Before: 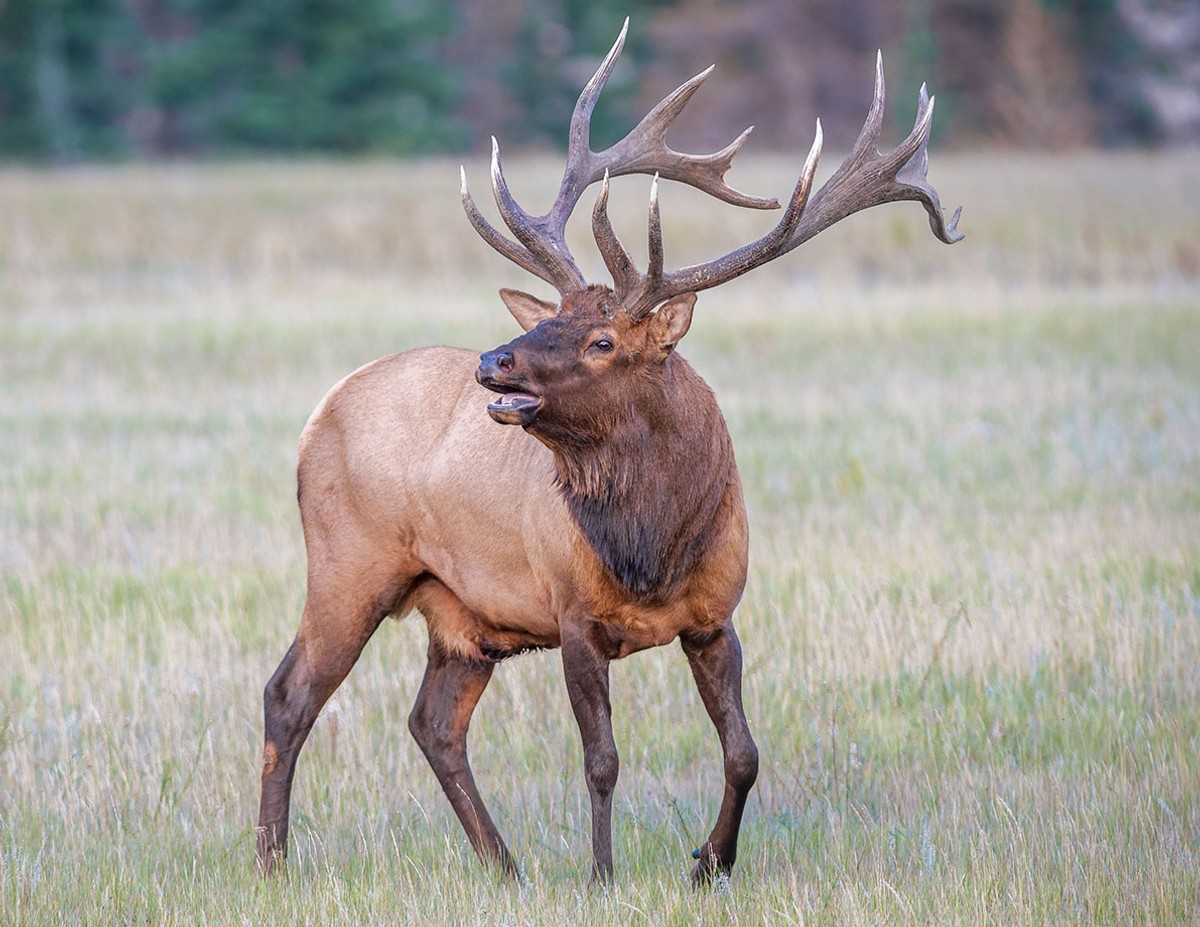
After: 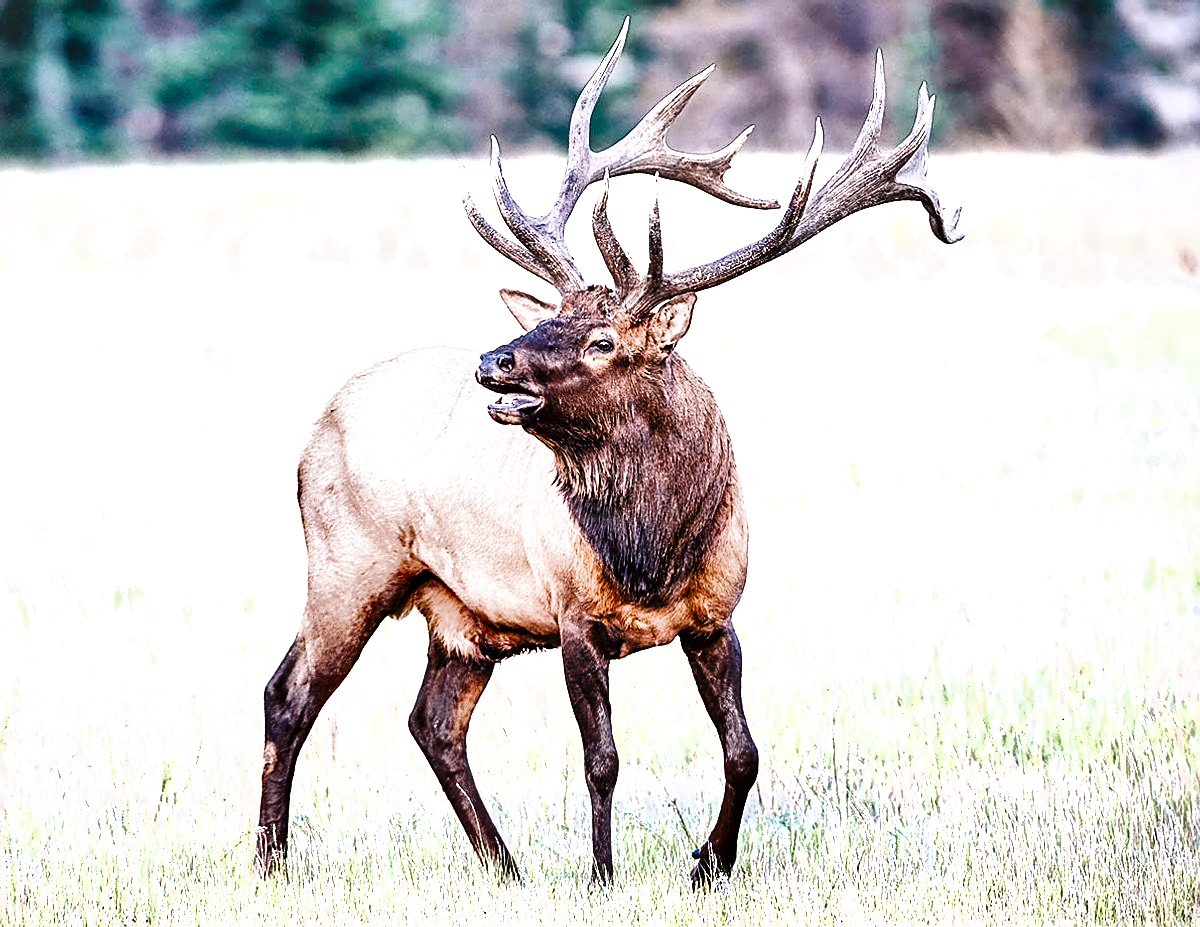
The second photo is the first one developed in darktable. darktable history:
tone curve: curves: ch0 [(0, 0) (0.003, 0.077) (0.011, 0.078) (0.025, 0.078) (0.044, 0.08) (0.069, 0.088) (0.1, 0.102) (0.136, 0.12) (0.177, 0.148) (0.224, 0.191) (0.277, 0.261) (0.335, 0.335) (0.399, 0.419) (0.468, 0.522) (0.543, 0.611) (0.623, 0.702) (0.709, 0.779) (0.801, 0.855) (0.898, 0.918) (1, 1)], preserve colors none
filmic rgb: black relative exposure -8.2 EV, white relative exposure 2.23 EV, hardness 7.06, latitude 85.35%, contrast 1.707, highlights saturation mix -3.01%, shadows ↔ highlights balance -2.06%
local contrast: mode bilateral grid, contrast 21, coarseness 50, detail 150%, midtone range 0.2
exposure: black level correction 0.007, exposure 0.157 EV, compensate highlight preservation false
shadows and highlights: shadows 74.83, highlights -60.95, soften with gaussian
sharpen: on, module defaults
tone equalizer: -8 EV -0.768 EV, -7 EV -0.719 EV, -6 EV -0.628 EV, -5 EV -0.402 EV, -3 EV 0.383 EV, -2 EV 0.6 EV, -1 EV 0.685 EV, +0 EV 0.768 EV
color balance rgb: highlights gain › chroma 0.189%, highlights gain › hue 330.36°, global offset › luminance -0.361%, perceptual saturation grading › global saturation 0.848%
